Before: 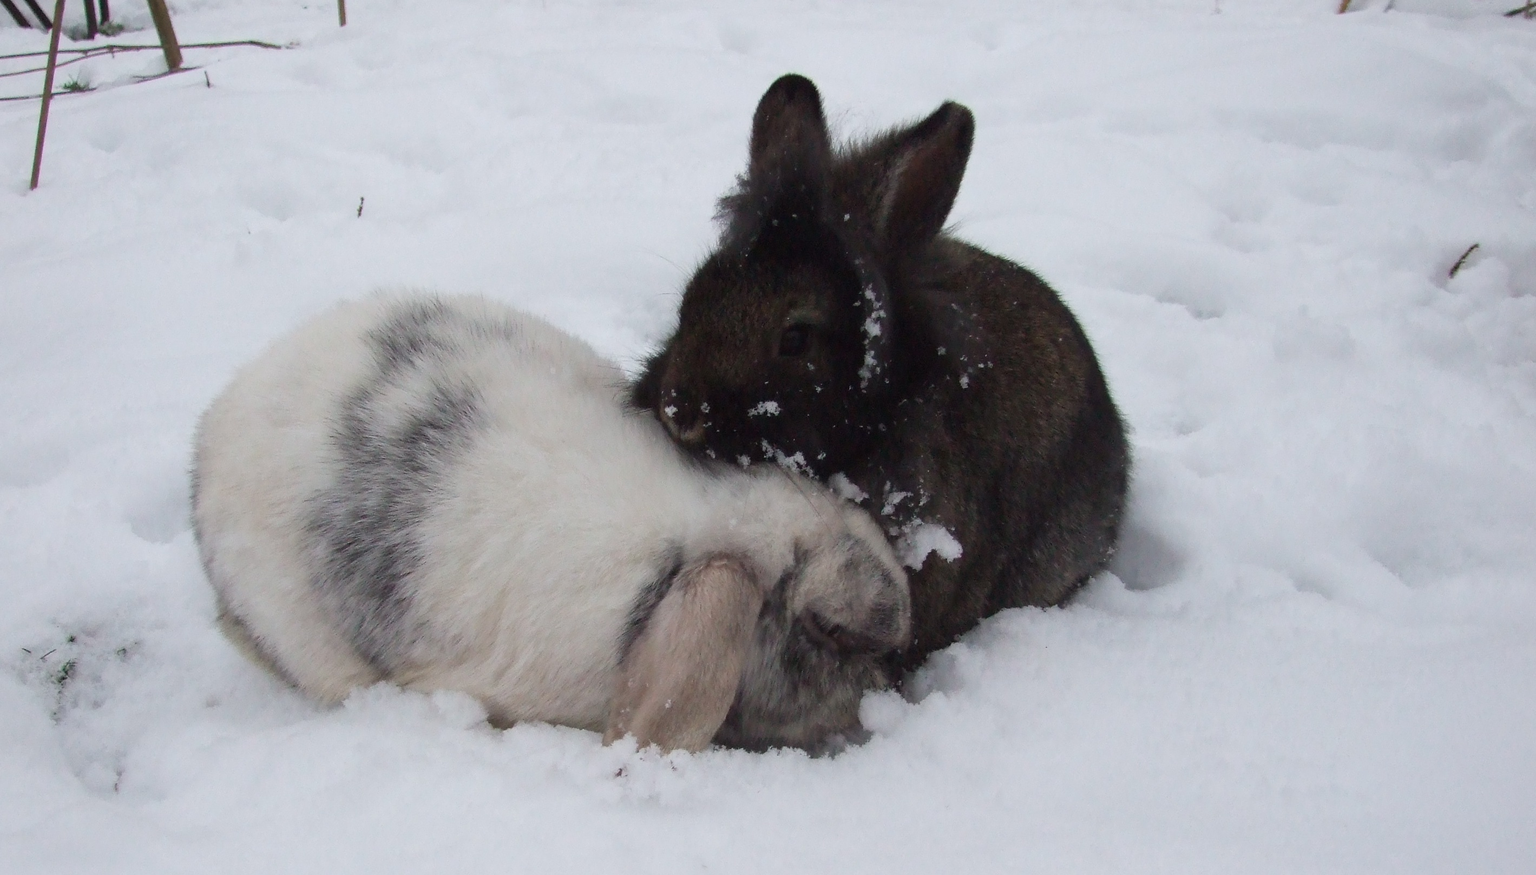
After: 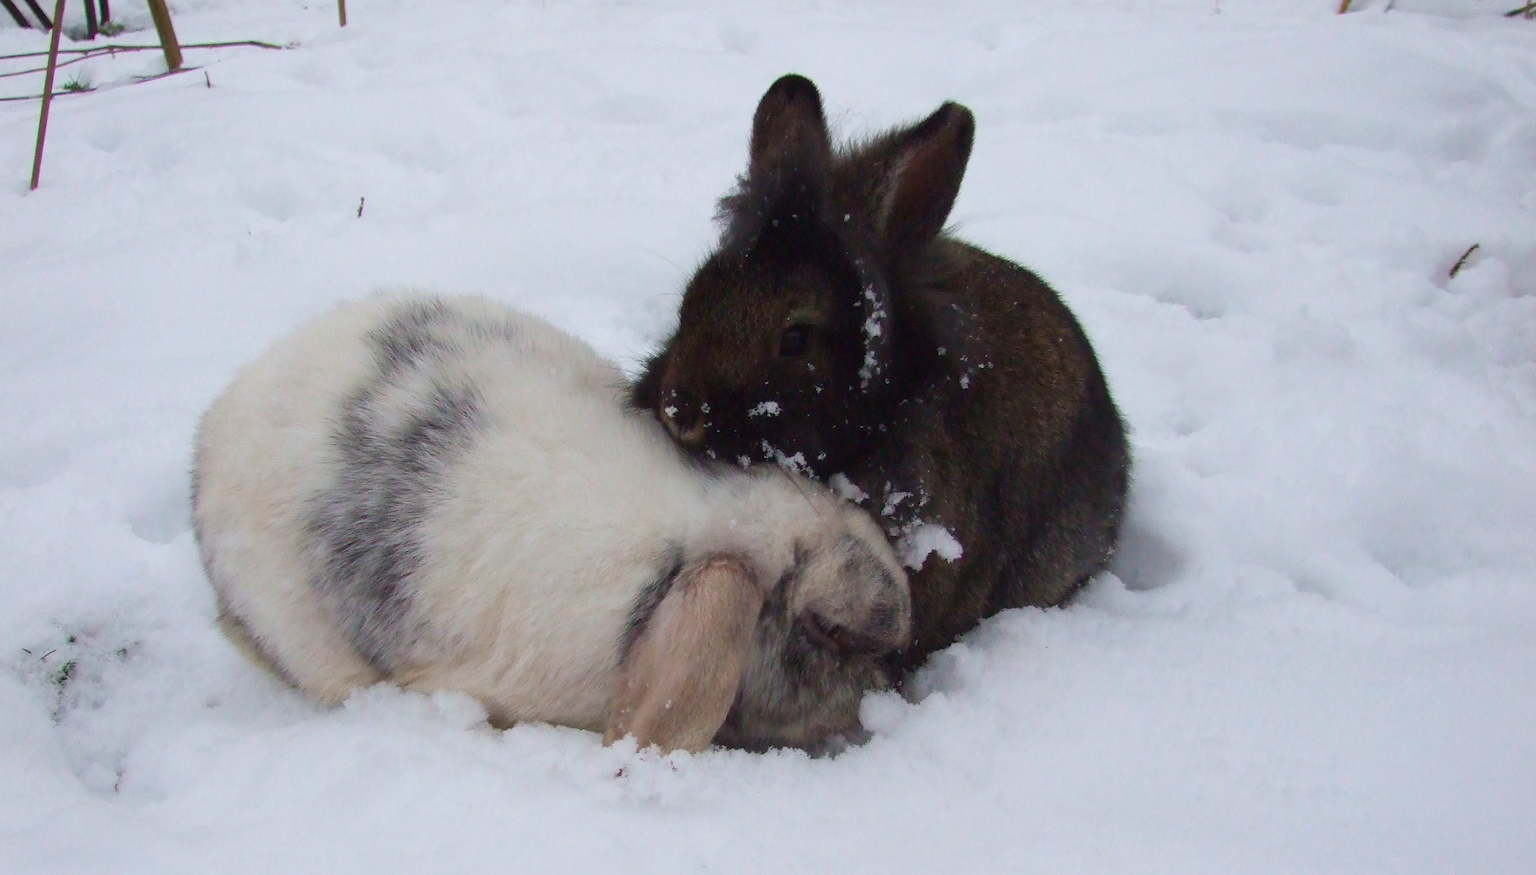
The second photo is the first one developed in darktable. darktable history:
color balance rgb: linear chroma grading › global chroma 15.038%, perceptual saturation grading › global saturation 25.824%, global vibrance 14.178%
